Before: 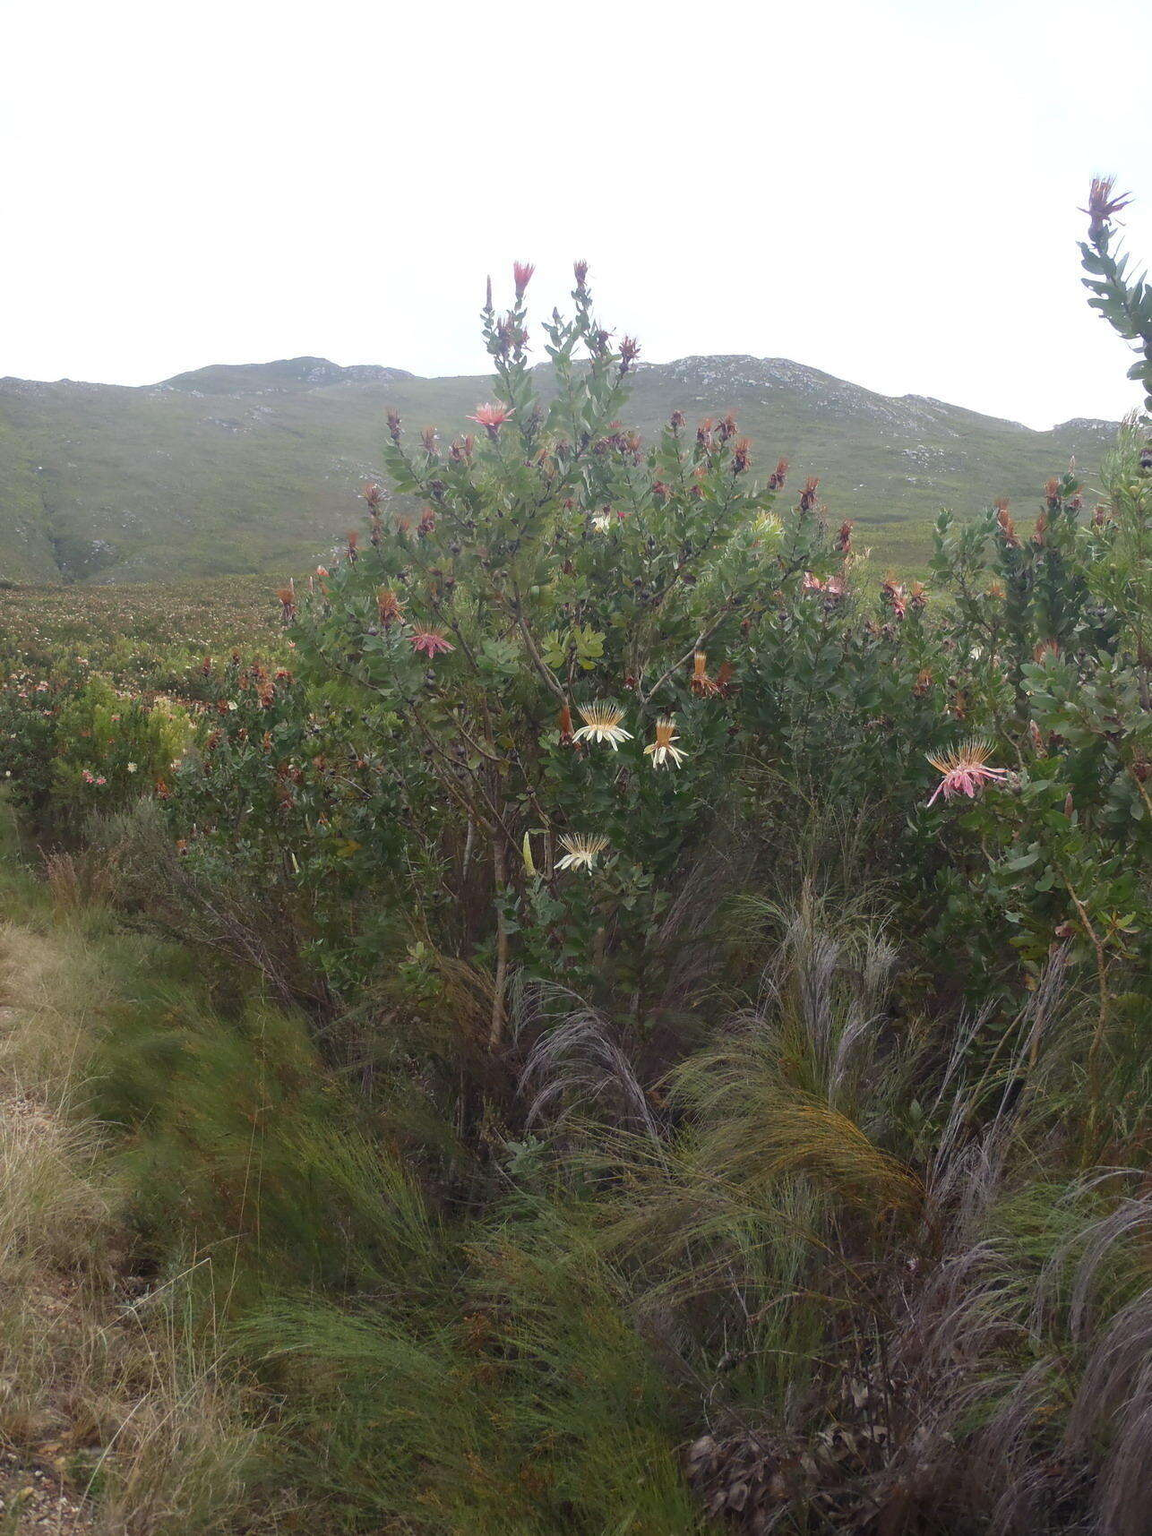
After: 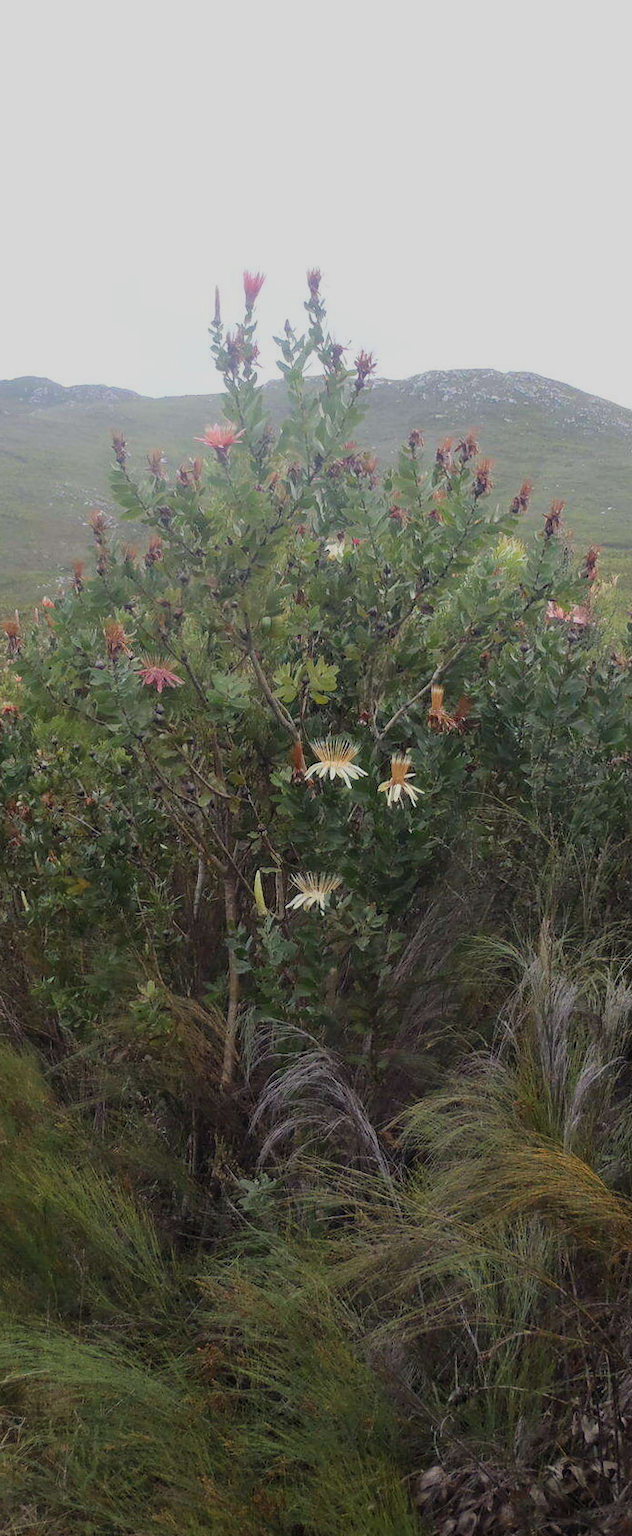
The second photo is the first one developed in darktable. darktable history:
rotate and perspective: rotation 0.074°, lens shift (vertical) 0.096, lens shift (horizontal) -0.041, crop left 0.043, crop right 0.952, crop top 0.024, crop bottom 0.979
filmic rgb: black relative exposure -7.65 EV, white relative exposure 4.56 EV, hardness 3.61, color science v6 (2022)
exposure: black level correction -0.001, exposure 0.08 EV, compensate highlight preservation false
crop: left 21.674%, right 22.086%
